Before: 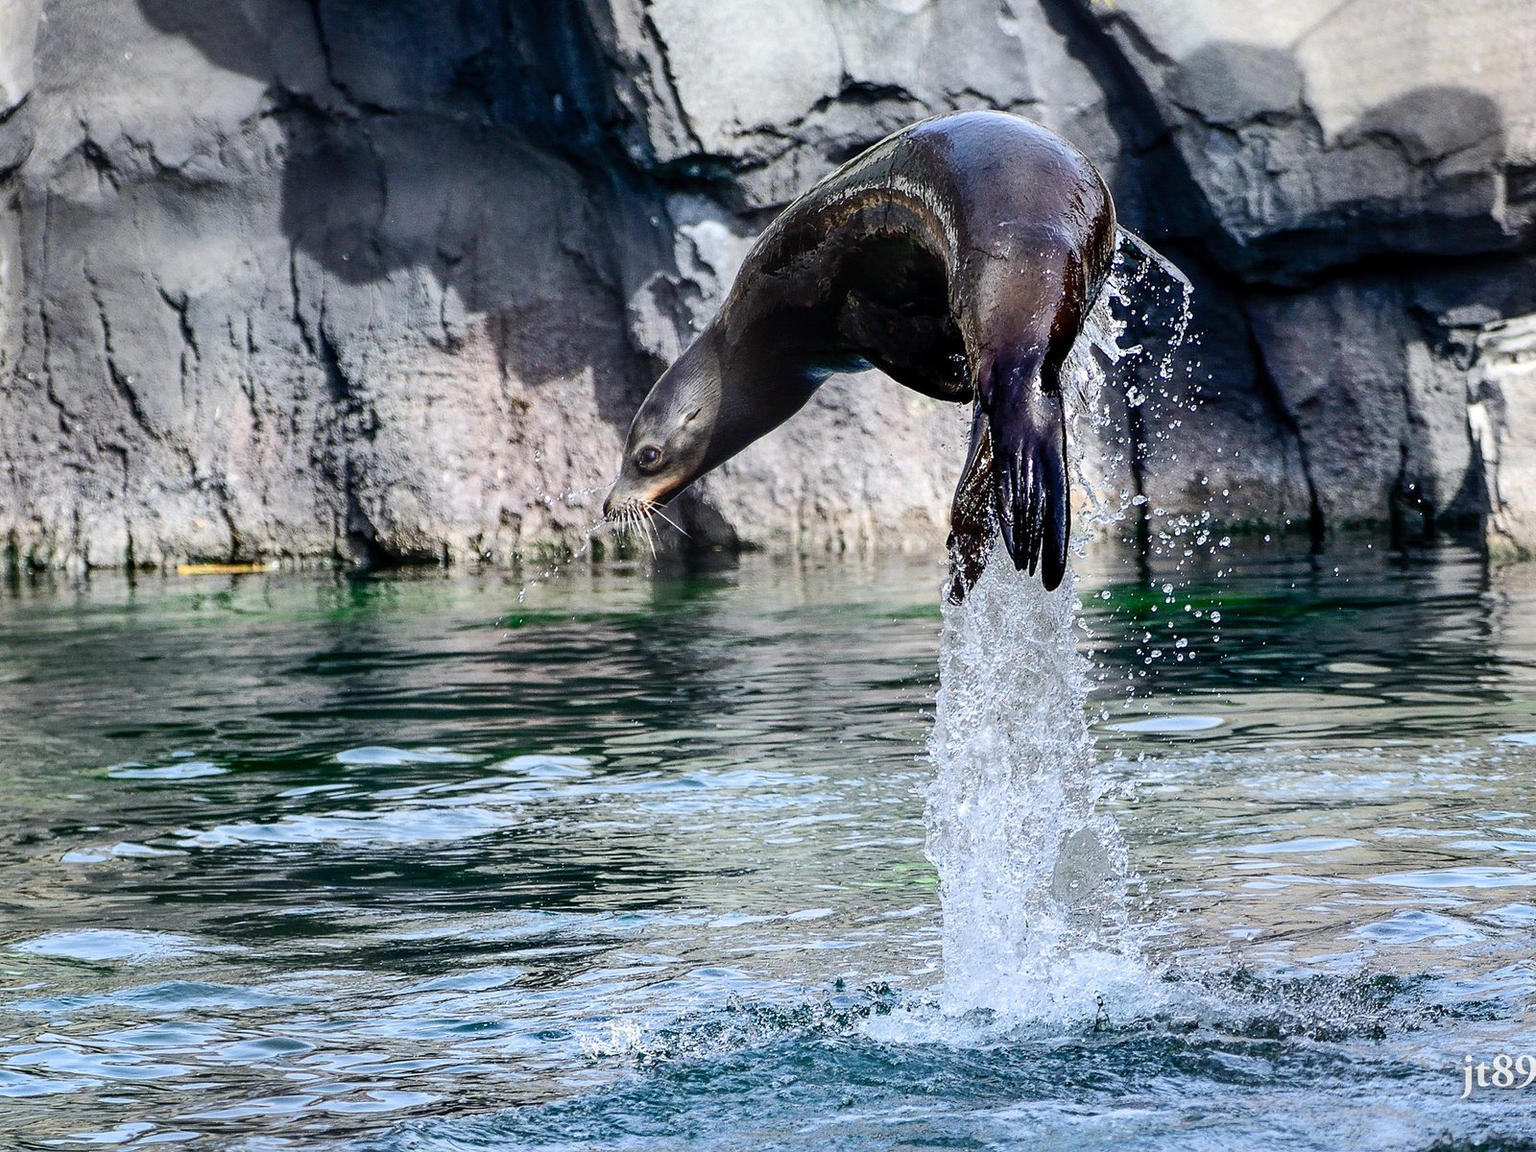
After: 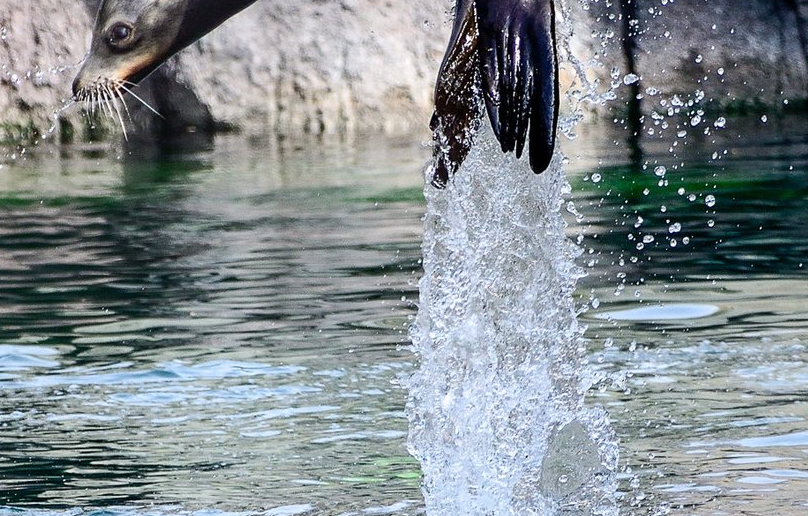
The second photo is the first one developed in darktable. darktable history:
crop: left 34.757%, top 36.913%, right 14.681%, bottom 20.024%
